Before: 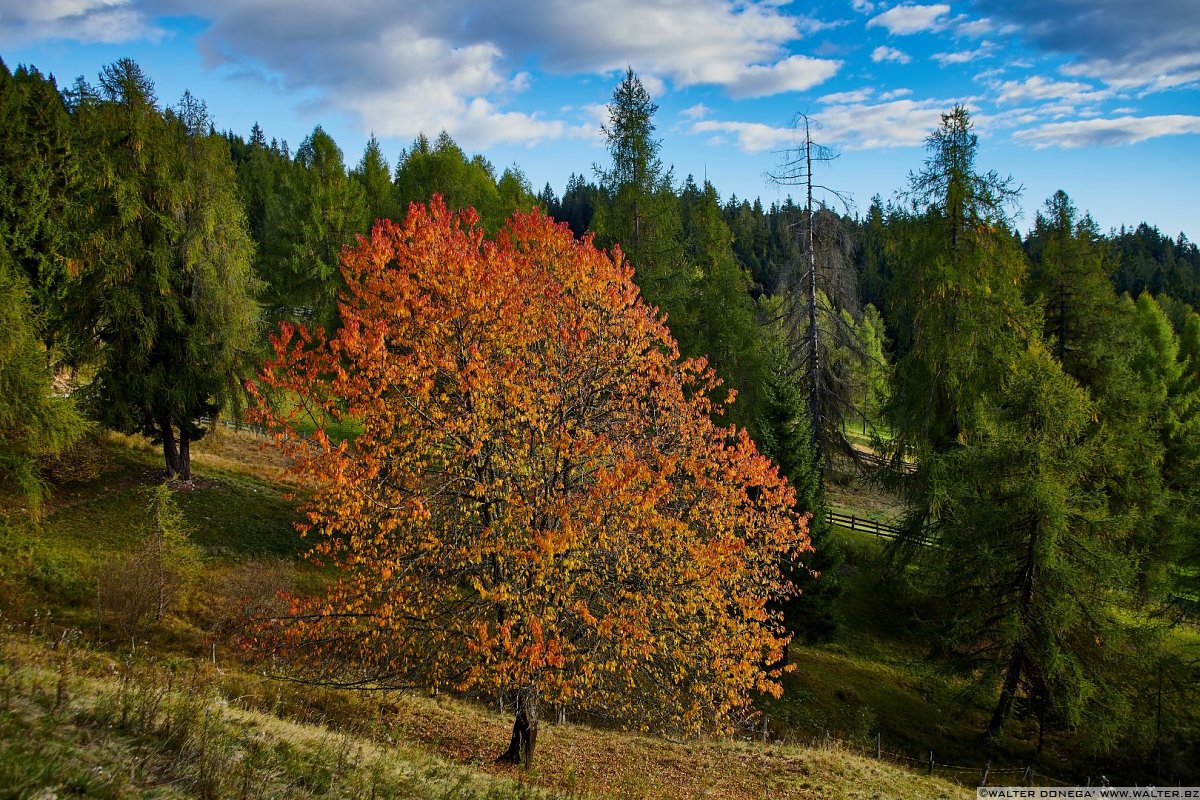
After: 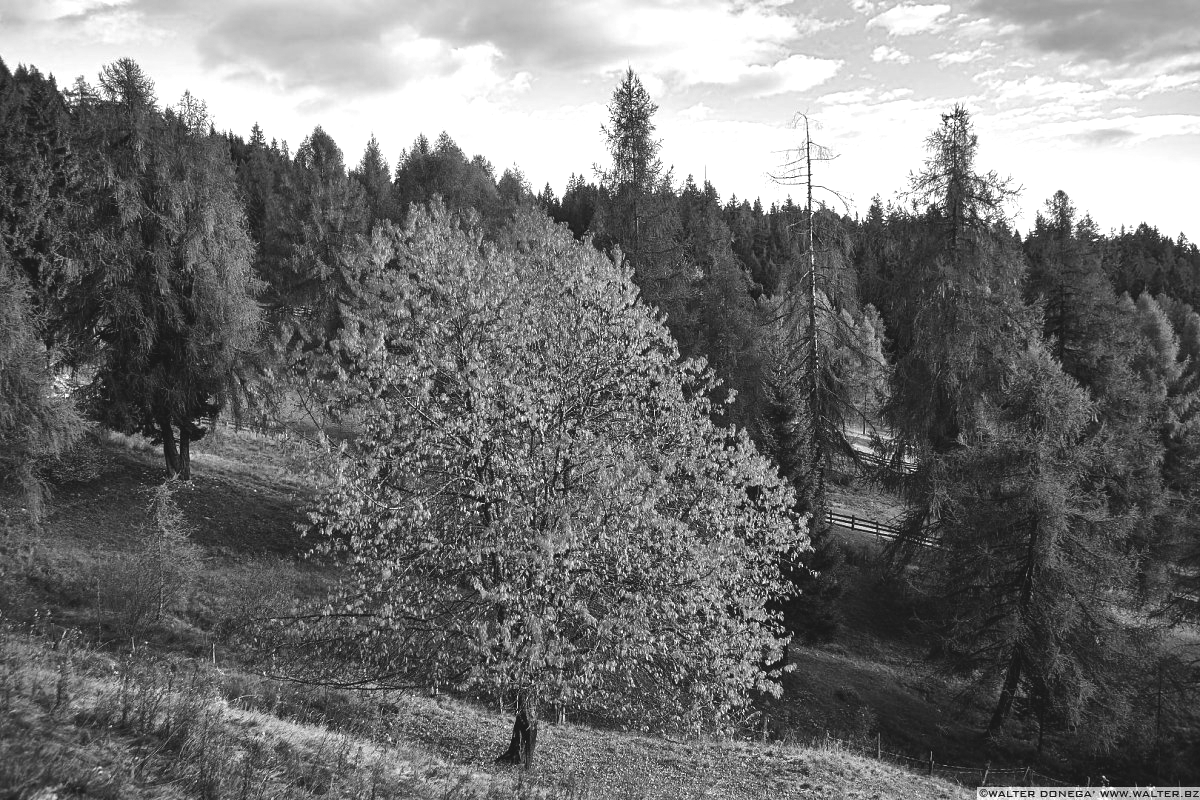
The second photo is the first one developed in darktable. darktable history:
color calibration: output gray [0.21, 0.42, 0.37, 0], gray › normalize channels true, illuminant same as pipeline (D50), adaptation XYZ, x 0.346, y 0.359, gamut compression 0
exposure: black level correction -0.005, exposure 1 EV, compensate highlight preservation false
